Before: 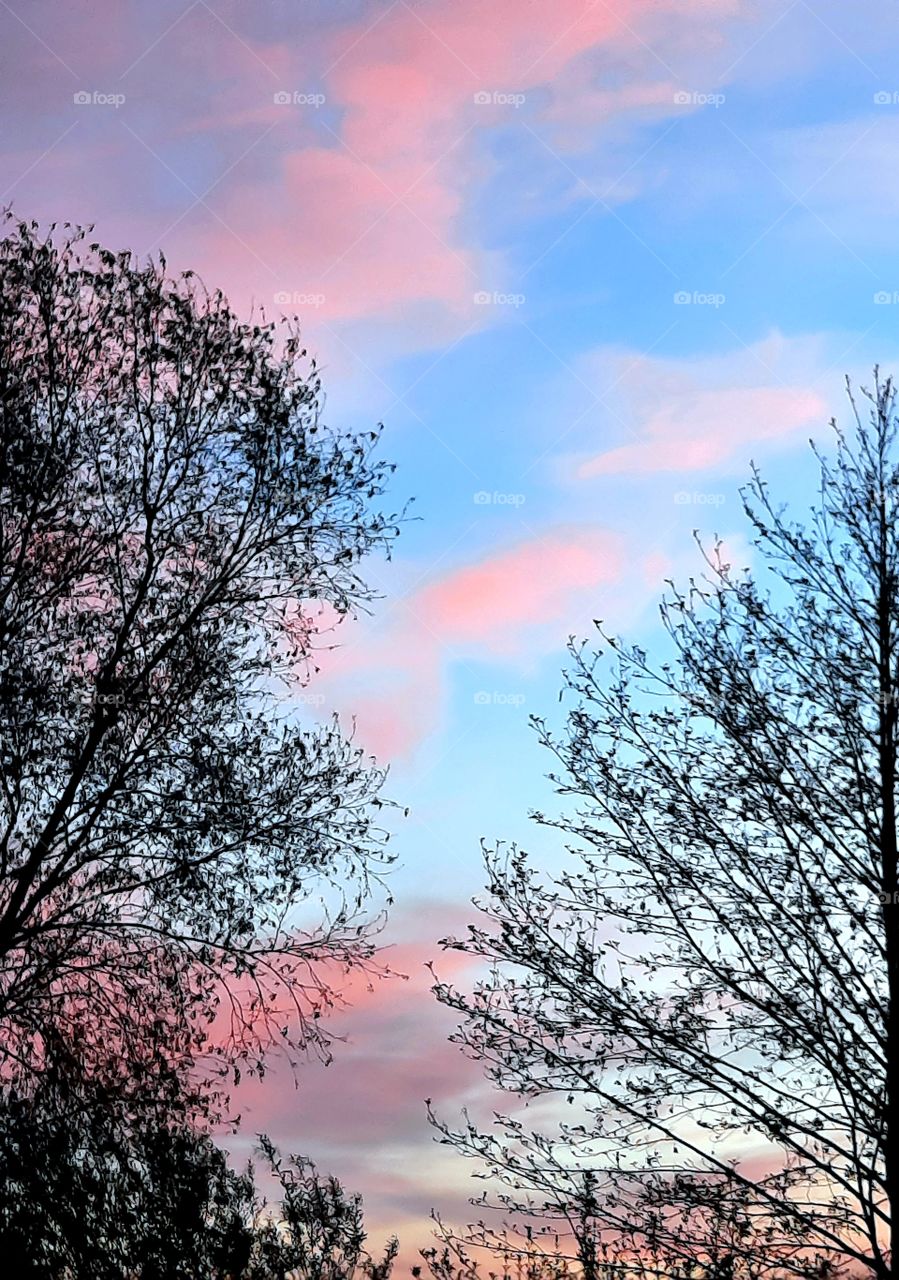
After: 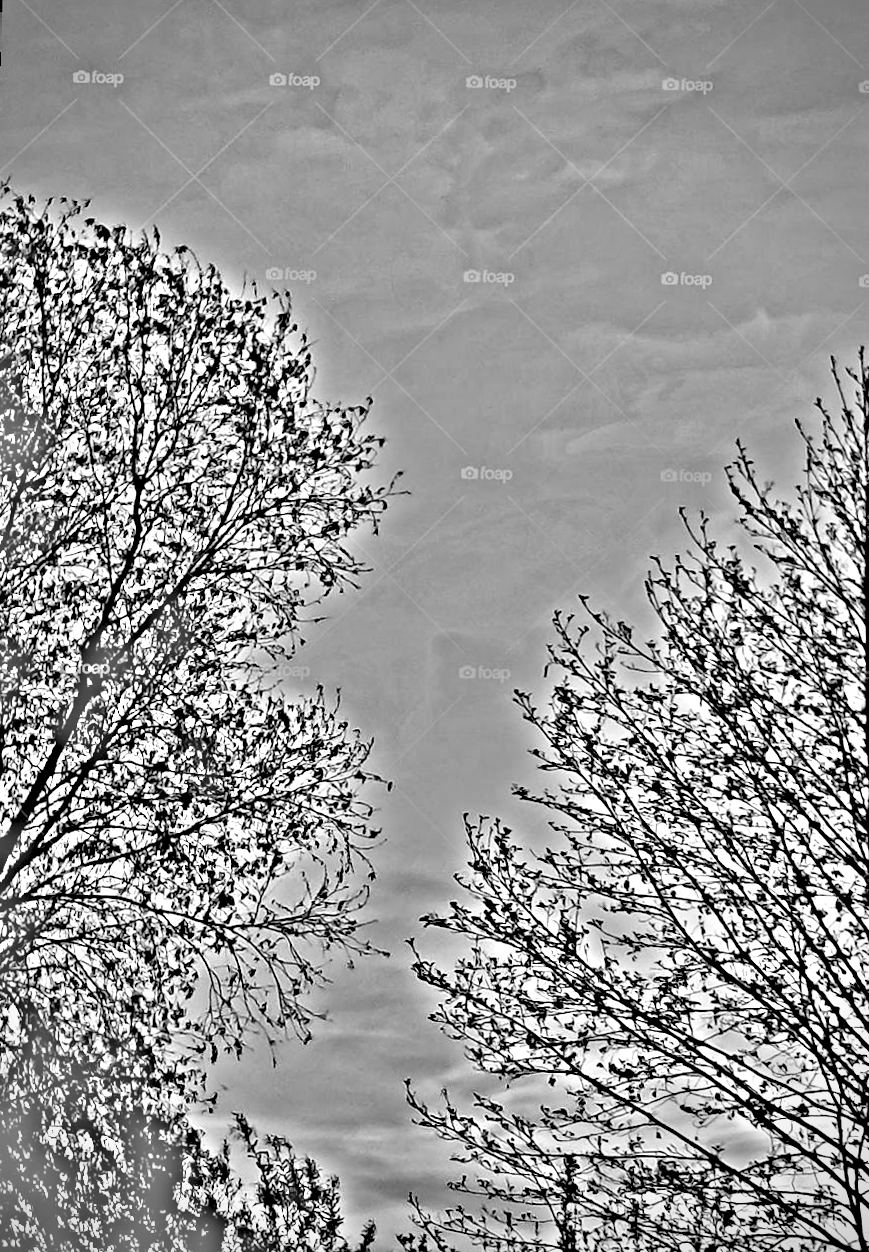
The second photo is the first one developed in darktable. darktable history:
rotate and perspective: rotation 0.226°, lens shift (vertical) -0.042, crop left 0.023, crop right 0.982, crop top 0.006, crop bottom 0.994
crop and rotate: angle -0.5°
local contrast: mode bilateral grid, contrast 25, coarseness 60, detail 151%, midtone range 0.2
vignetting: unbound false
highpass: on, module defaults
contrast brightness saturation: contrast 0.1, brightness 0.3, saturation 0.14
